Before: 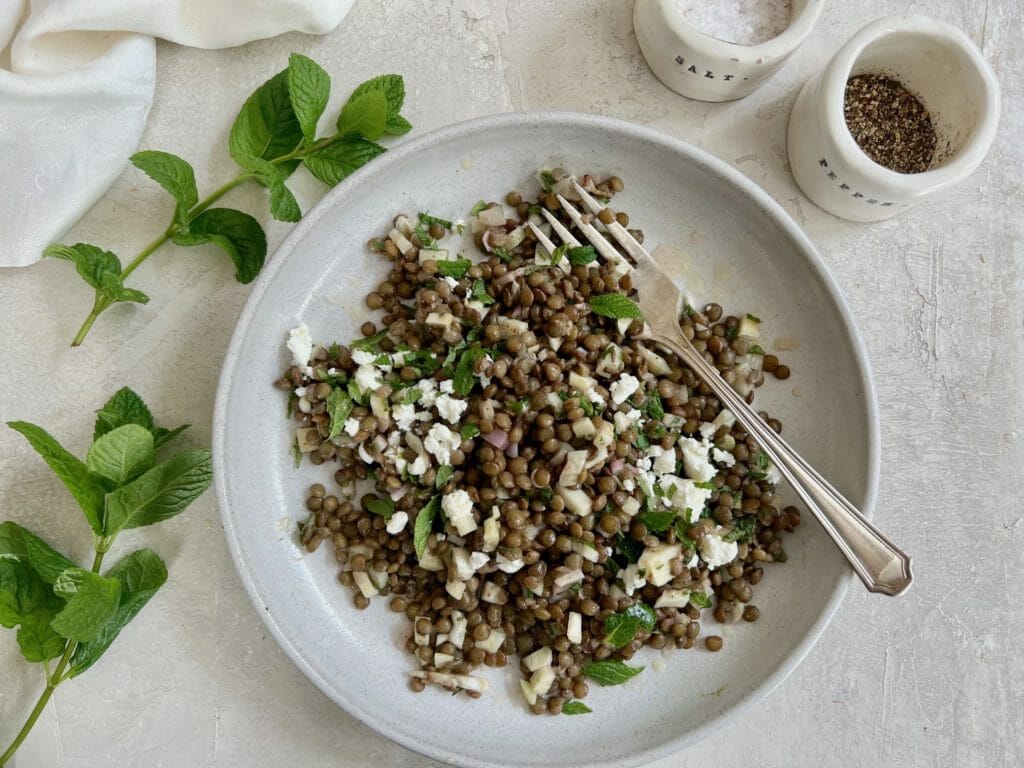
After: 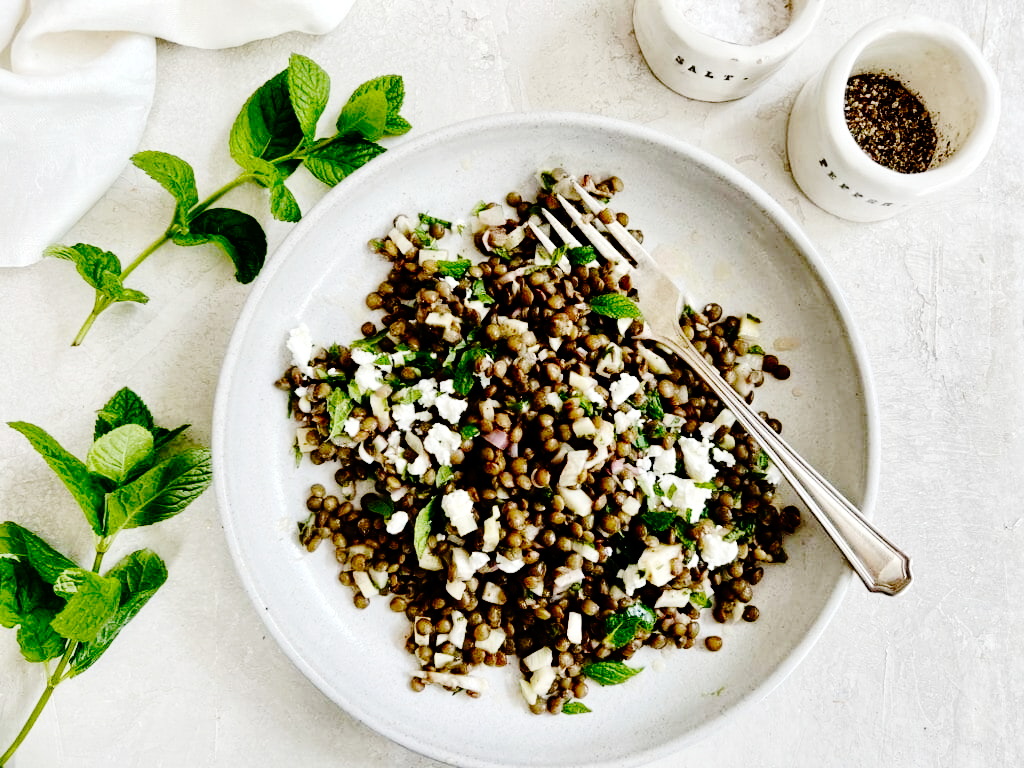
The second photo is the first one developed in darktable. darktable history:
base curve: curves: ch0 [(0, 0) (0.036, 0.01) (0.123, 0.254) (0.258, 0.504) (0.507, 0.748) (1, 1)], preserve colors none
shadows and highlights: shadows 75, highlights -25, soften with gaussian
tone equalizer: -8 EV -0.417 EV, -7 EV -0.389 EV, -6 EV -0.333 EV, -5 EV -0.222 EV, -3 EV 0.222 EV, -2 EV 0.333 EV, -1 EV 0.389 EV, +0 EV 0.417 EV, edges refinement/feathering 500, mask exposure compensation -1.57 EV, preserve details no
